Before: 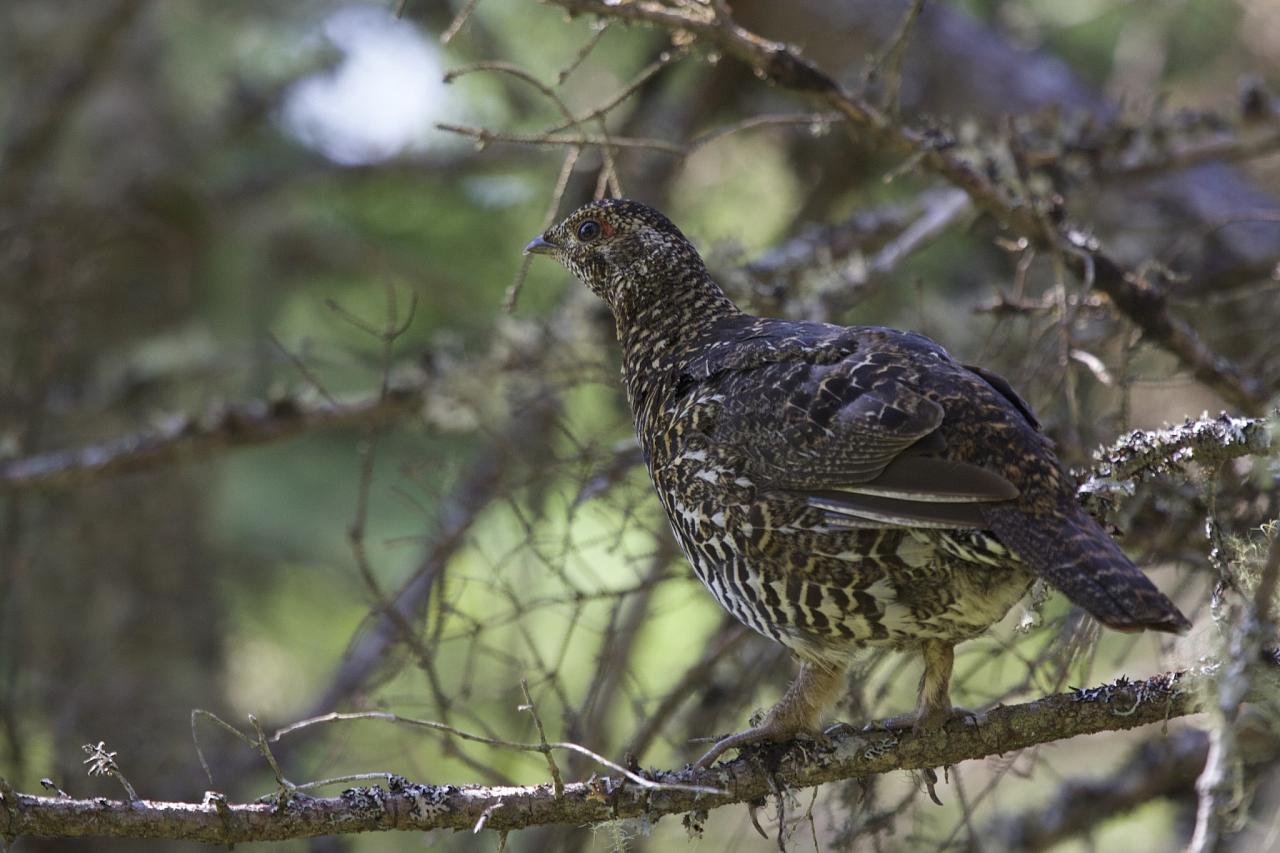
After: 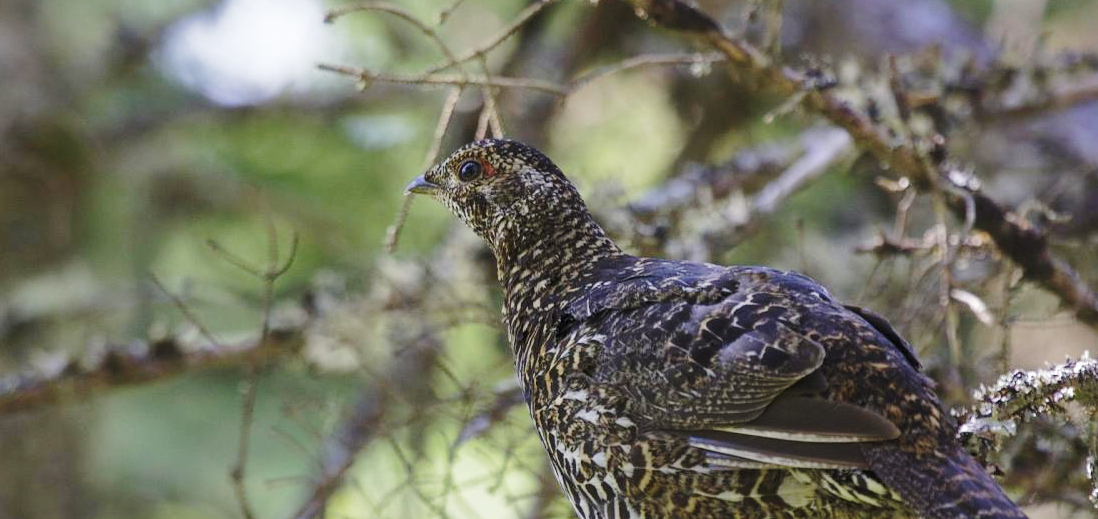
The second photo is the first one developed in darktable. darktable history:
crop and rotate: left 9.338%, top 7.101%, right 4.847%, bottom 31.943%
shadows and highlights: shadows 39.37, highlights -59.82
base curve: curves: ch0 [(0, 0) (0.028, 0.03) (0.121, 0.232) (0.46, 0.748) (0.859, 0.968) (1, 1)], preserve colors none
